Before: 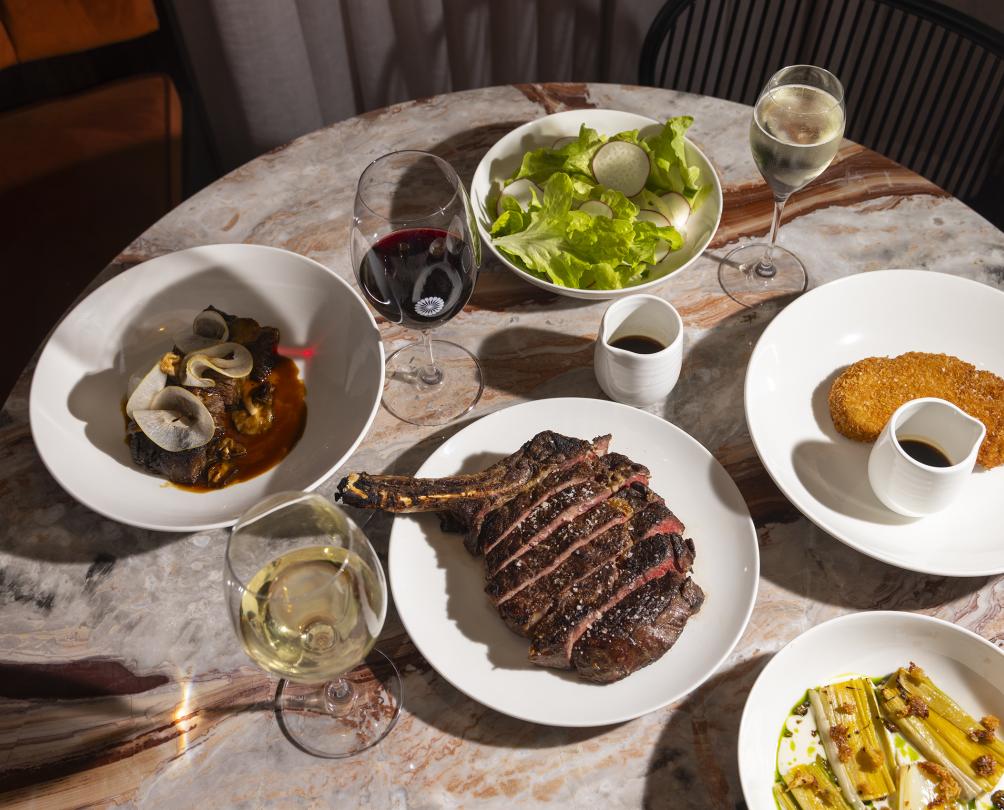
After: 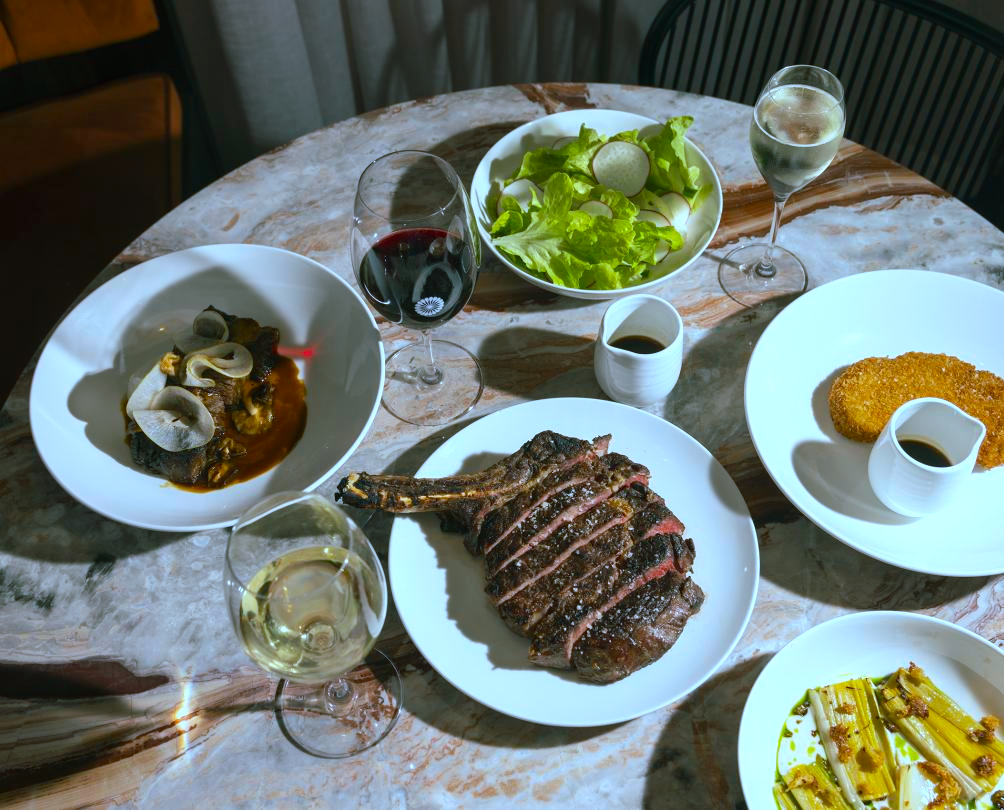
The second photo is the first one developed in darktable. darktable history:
color balance rgb: shadows lift › chroma 11.71%, shadows lift › hue 133.46°, highlights gain › chroma 4%, highlights gain › hue 200.2°, perceptual saturation grading › global saturation 18.05%
color calibration: output R [1.063, -0.012, -0.003, 0], output B [-0.079, 0.047, 1, 0], illuminant custom, x 0.389, y 0.387, temperature 3838.64 K
